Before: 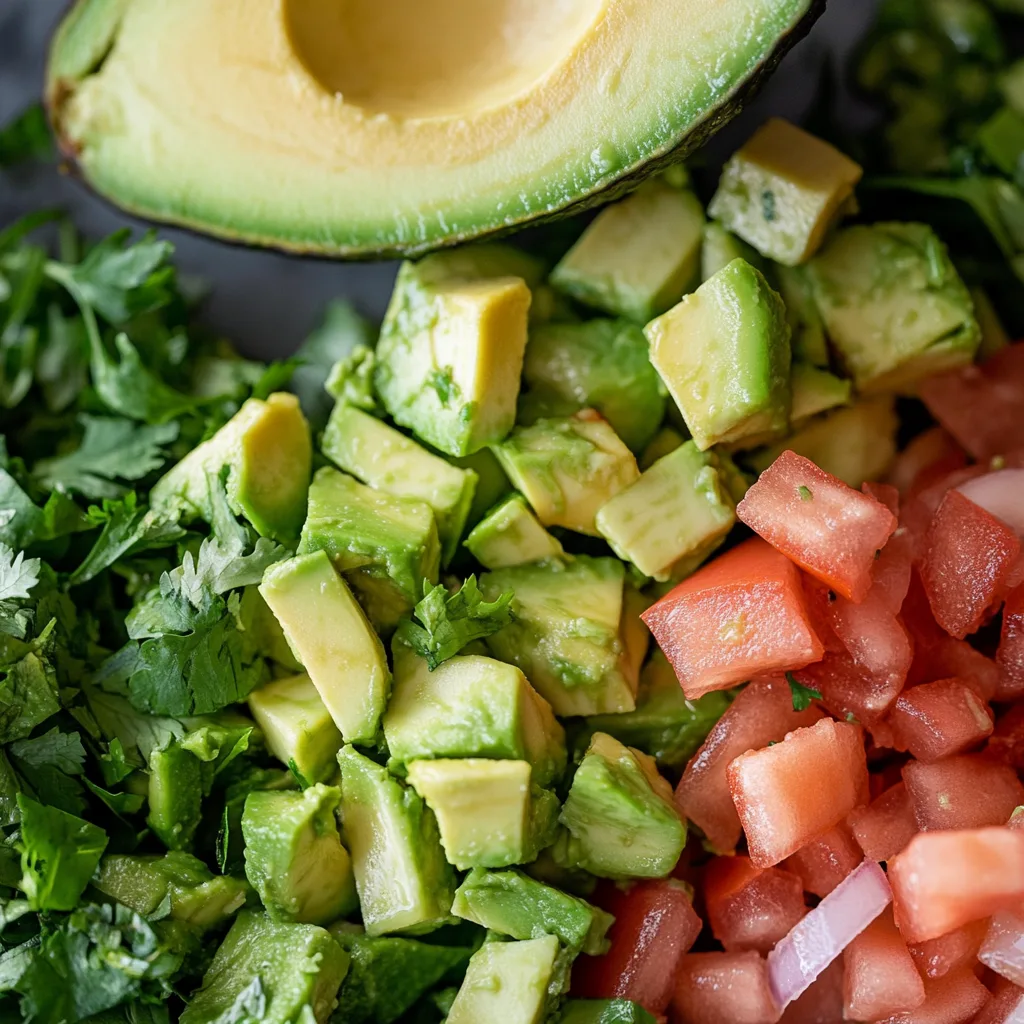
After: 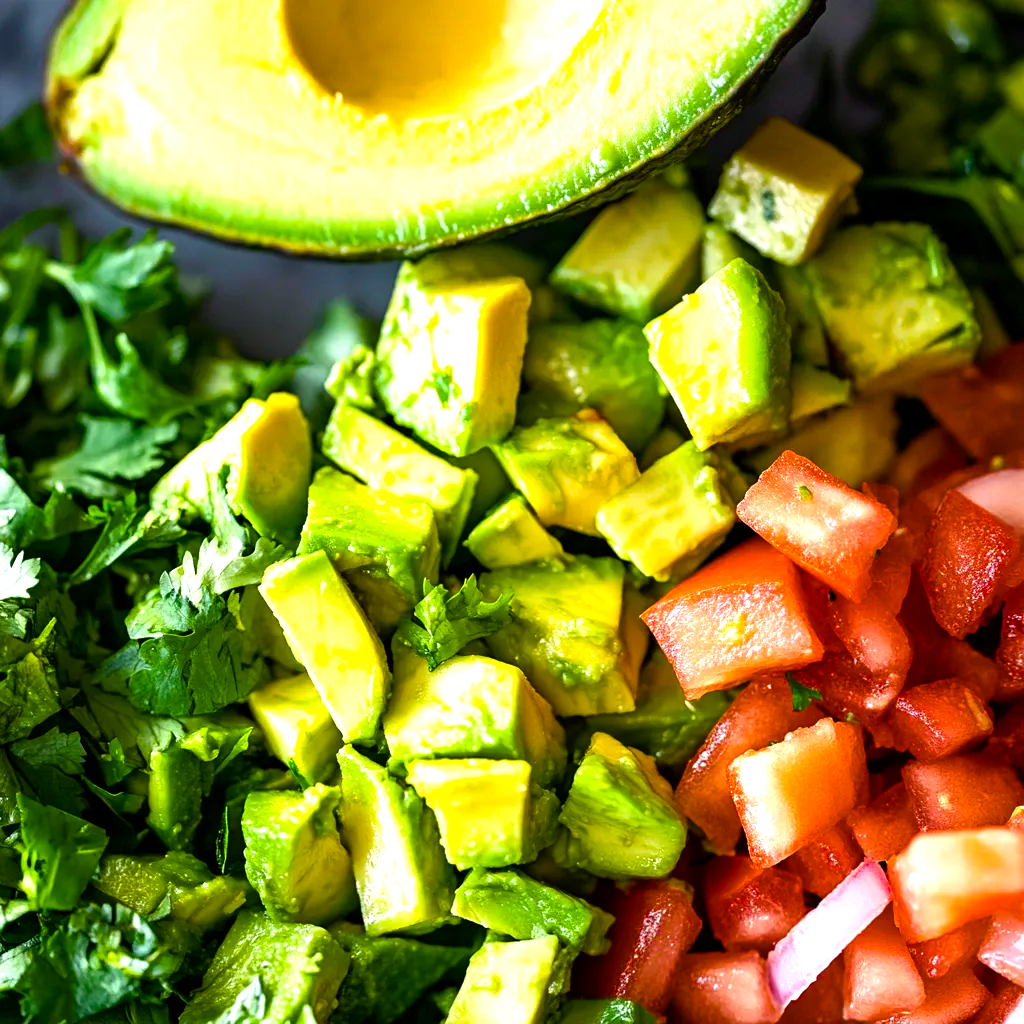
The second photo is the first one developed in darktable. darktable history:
exposure: exposure 0.566 EV, compensate highlight preservation false
color balance rgb: linear chroma grading › global chroma 9%, perceptual saturation grading › global saturation 36%, perceptual saturation grading › shadows 35%, perceptual brilliance grading › global brilliance 15%, perceptual brilliance grading › shadows -35%, global vibrance 15%
